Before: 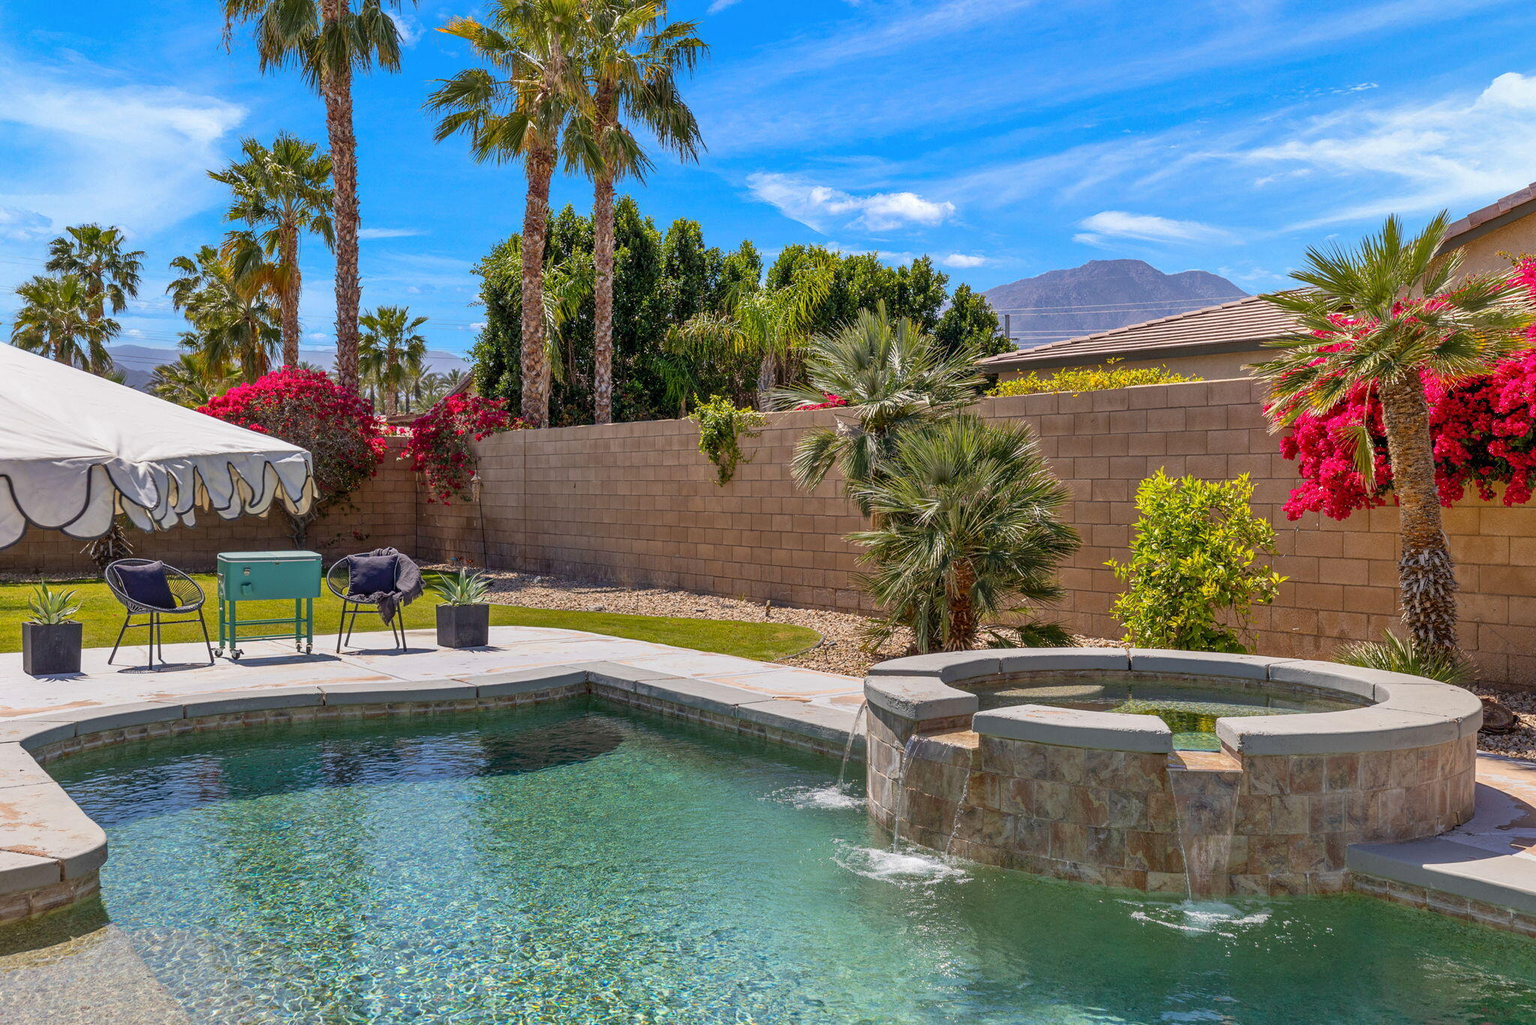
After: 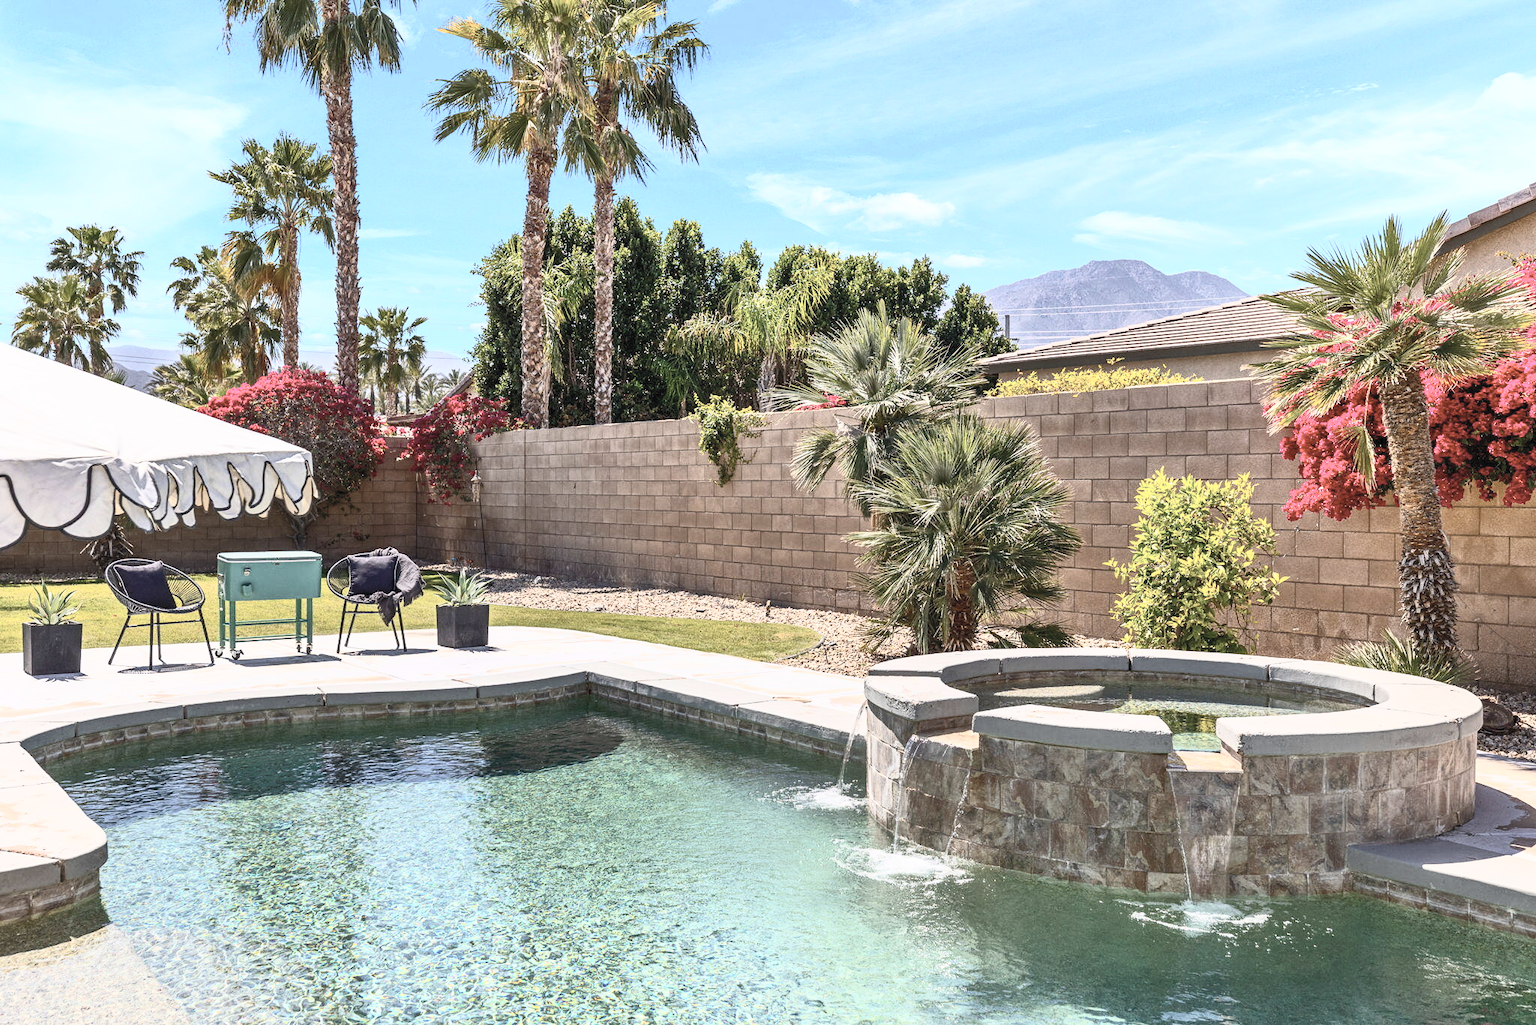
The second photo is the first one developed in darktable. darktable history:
contrast brightness saturation: contrast 0.565, brightness 0.578, saturation -0.327
